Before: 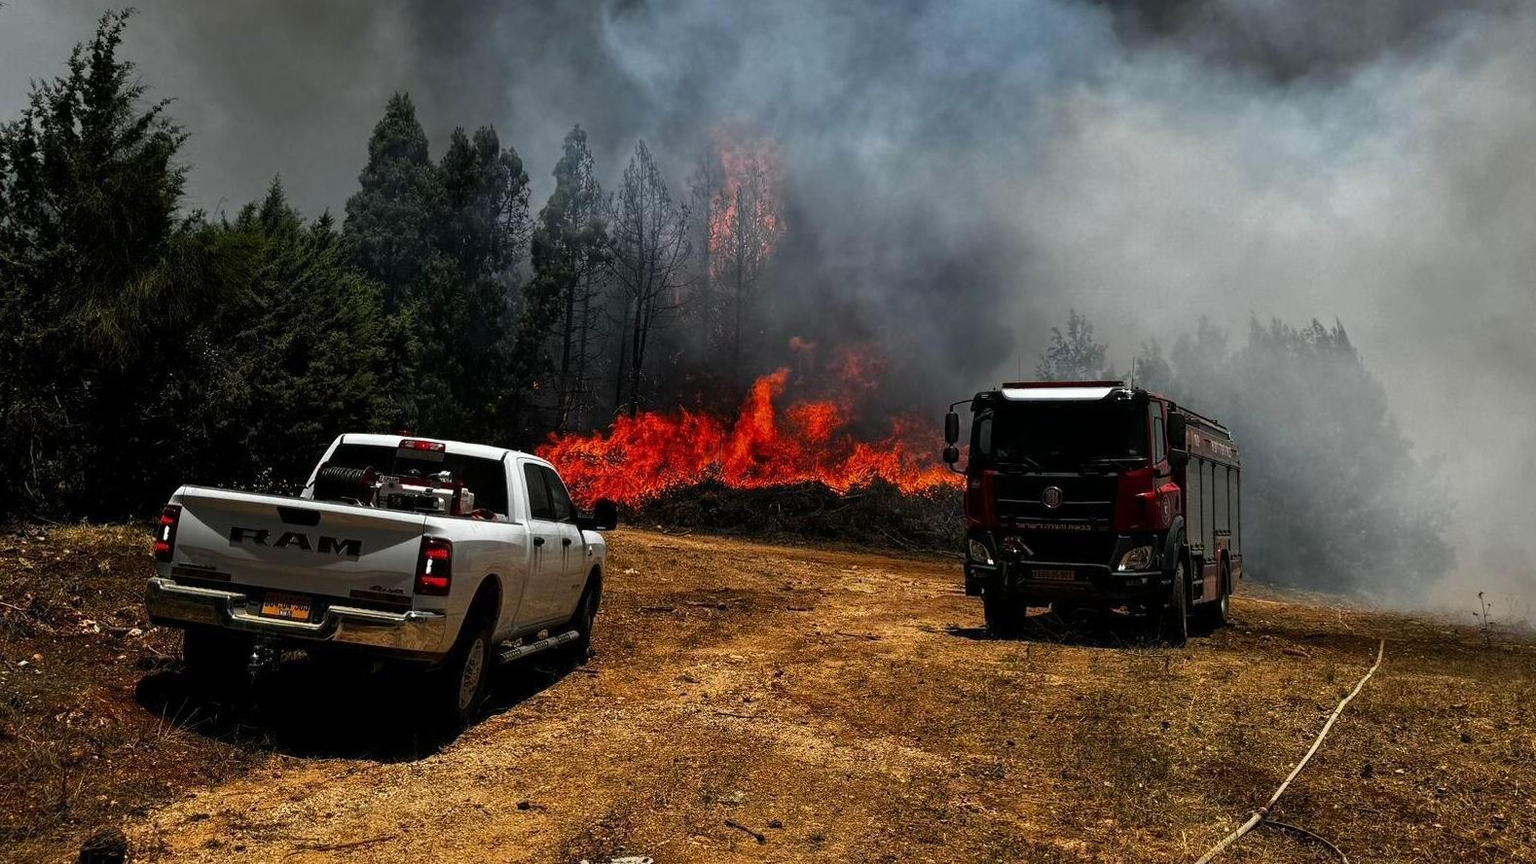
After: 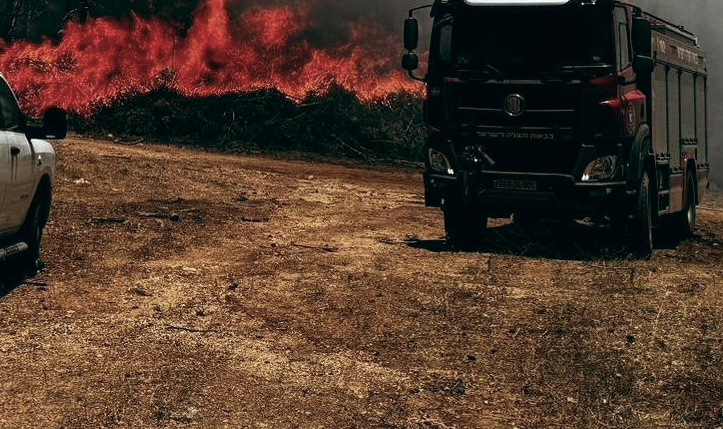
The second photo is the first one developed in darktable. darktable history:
color balance: lift [1, 0.994, 1.002, 1.006], gamma [0.957, 1.081, 1.016, 0.919], gain [0.97, 0.972, 1.01, 1.028], input saturation 91.06%, output saturation 79.8%
crop: left 35.976%, top 45.819%, right 18.162%, bottom 5.807%
